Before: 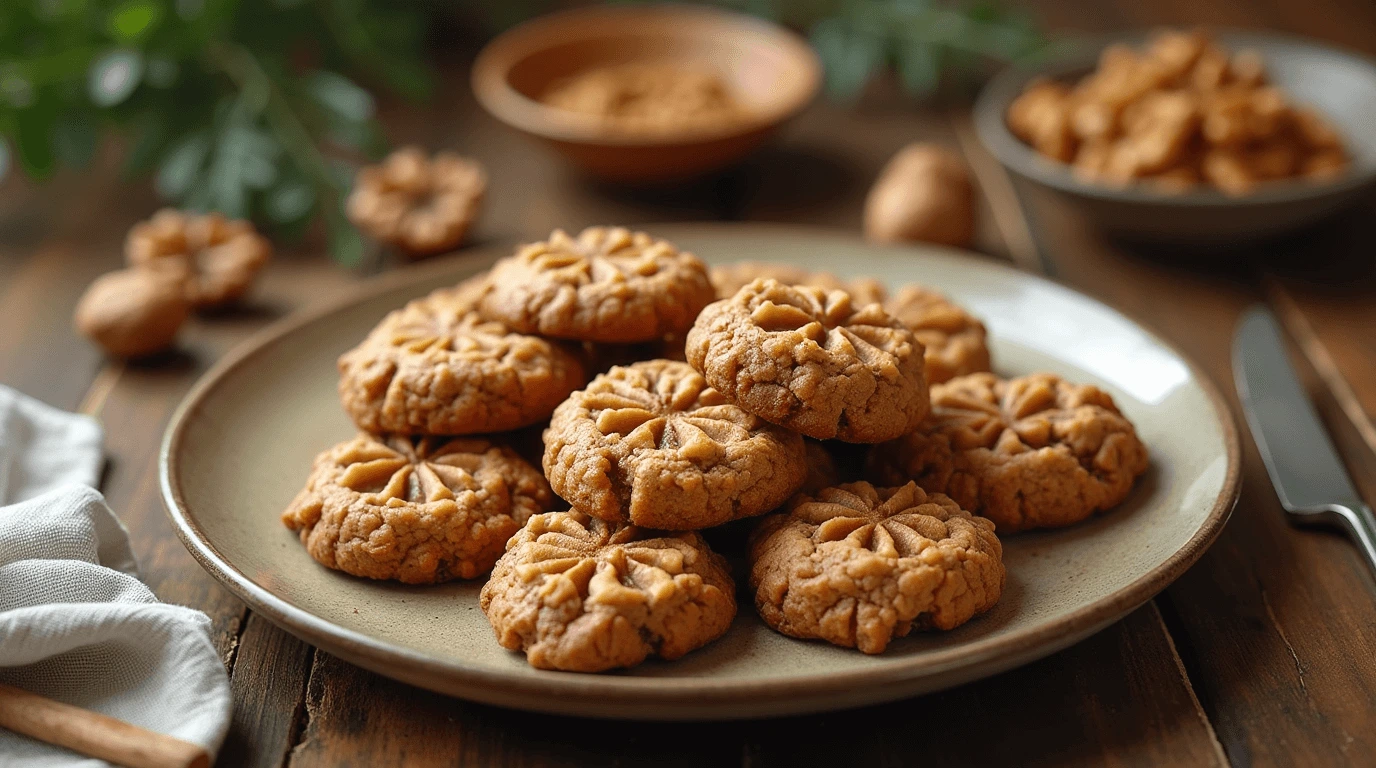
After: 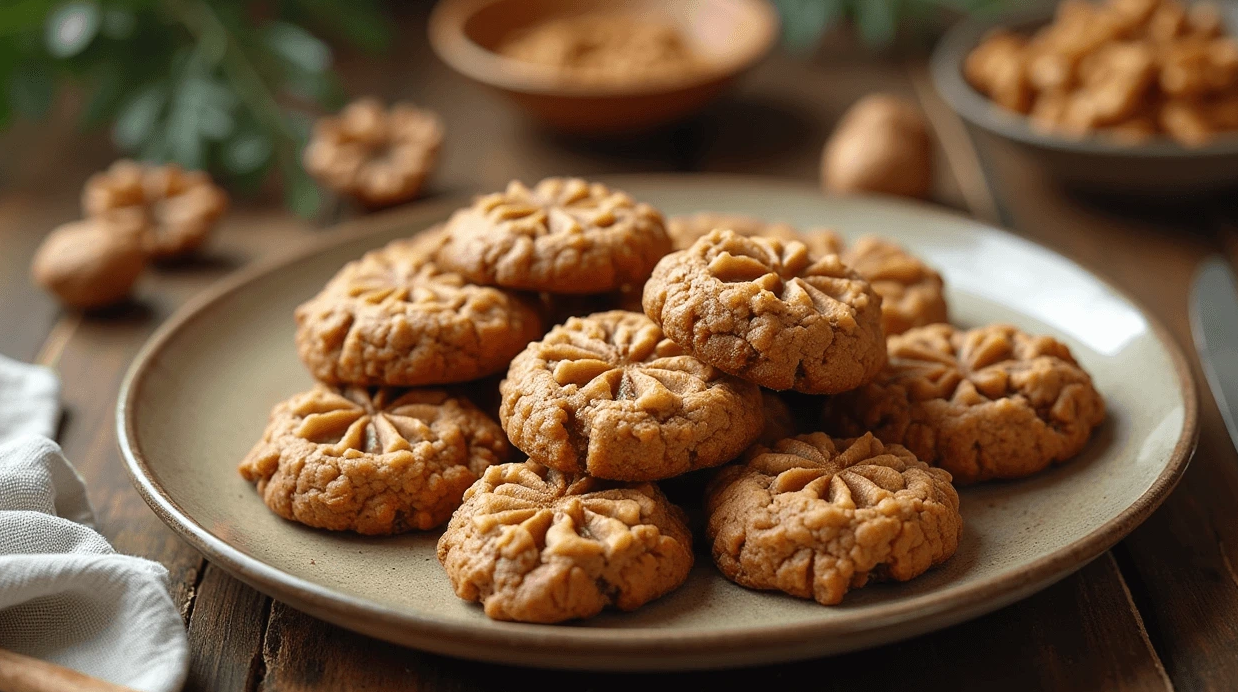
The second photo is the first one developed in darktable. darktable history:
crop: left 3.161%, top 6.493%, right 6.813%, bottom 3.294%
